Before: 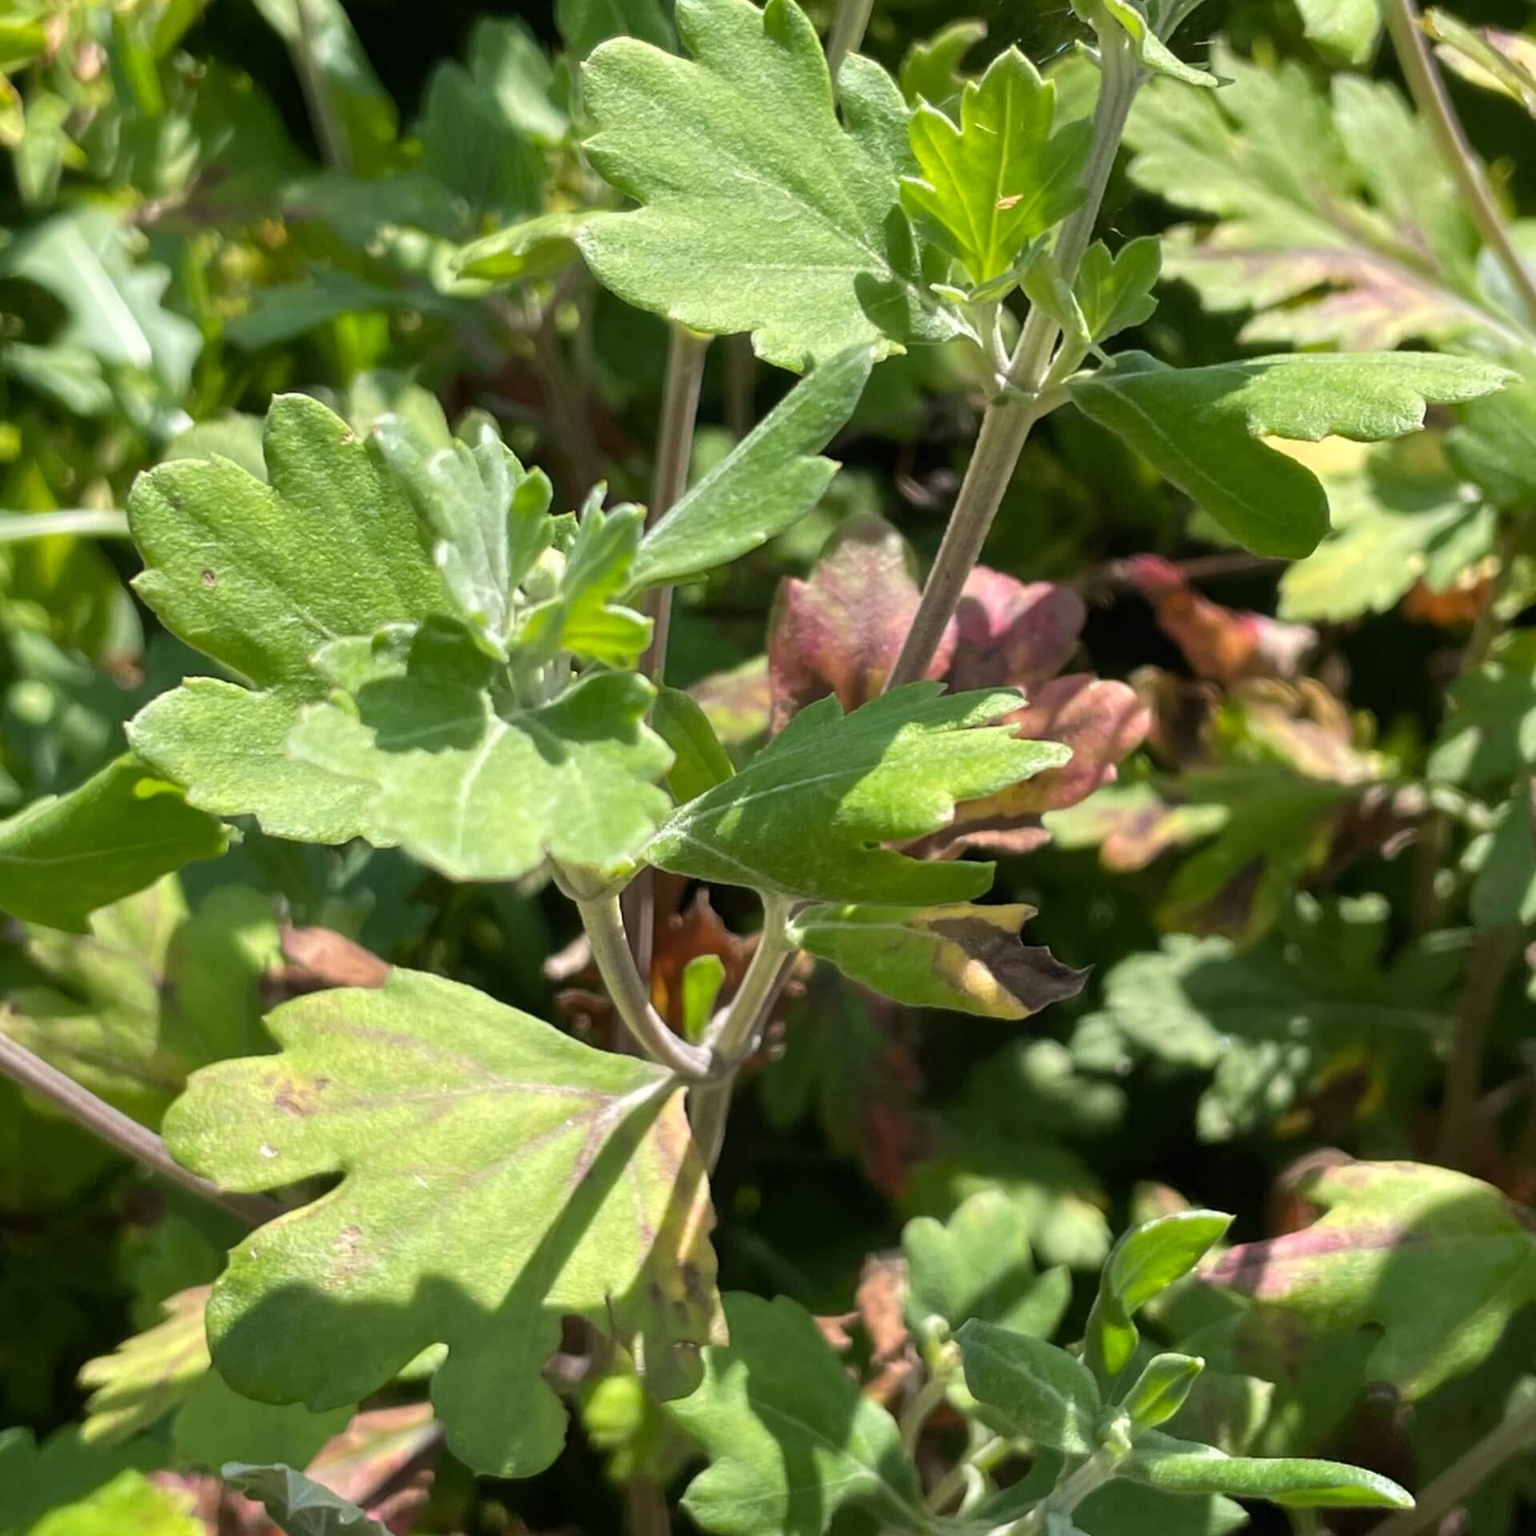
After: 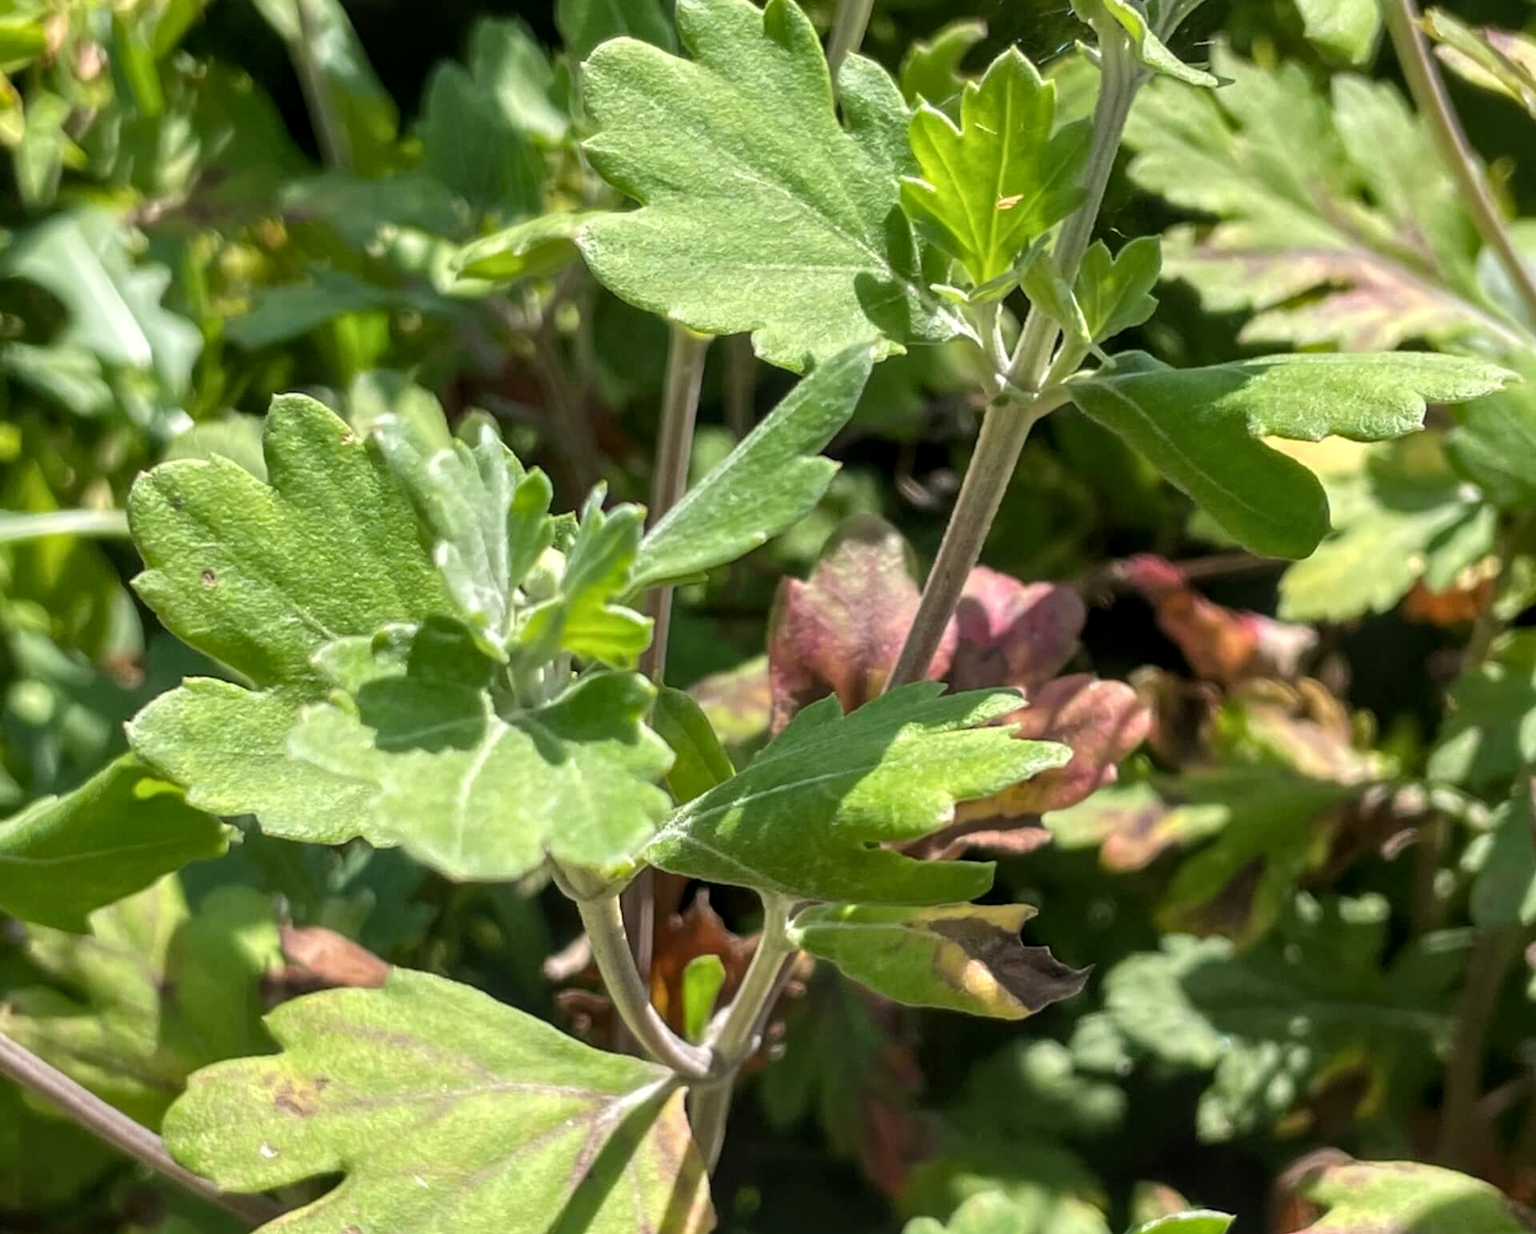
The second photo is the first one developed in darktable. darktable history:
local contrast: on, module defaults
crop: bottom 19.619%
